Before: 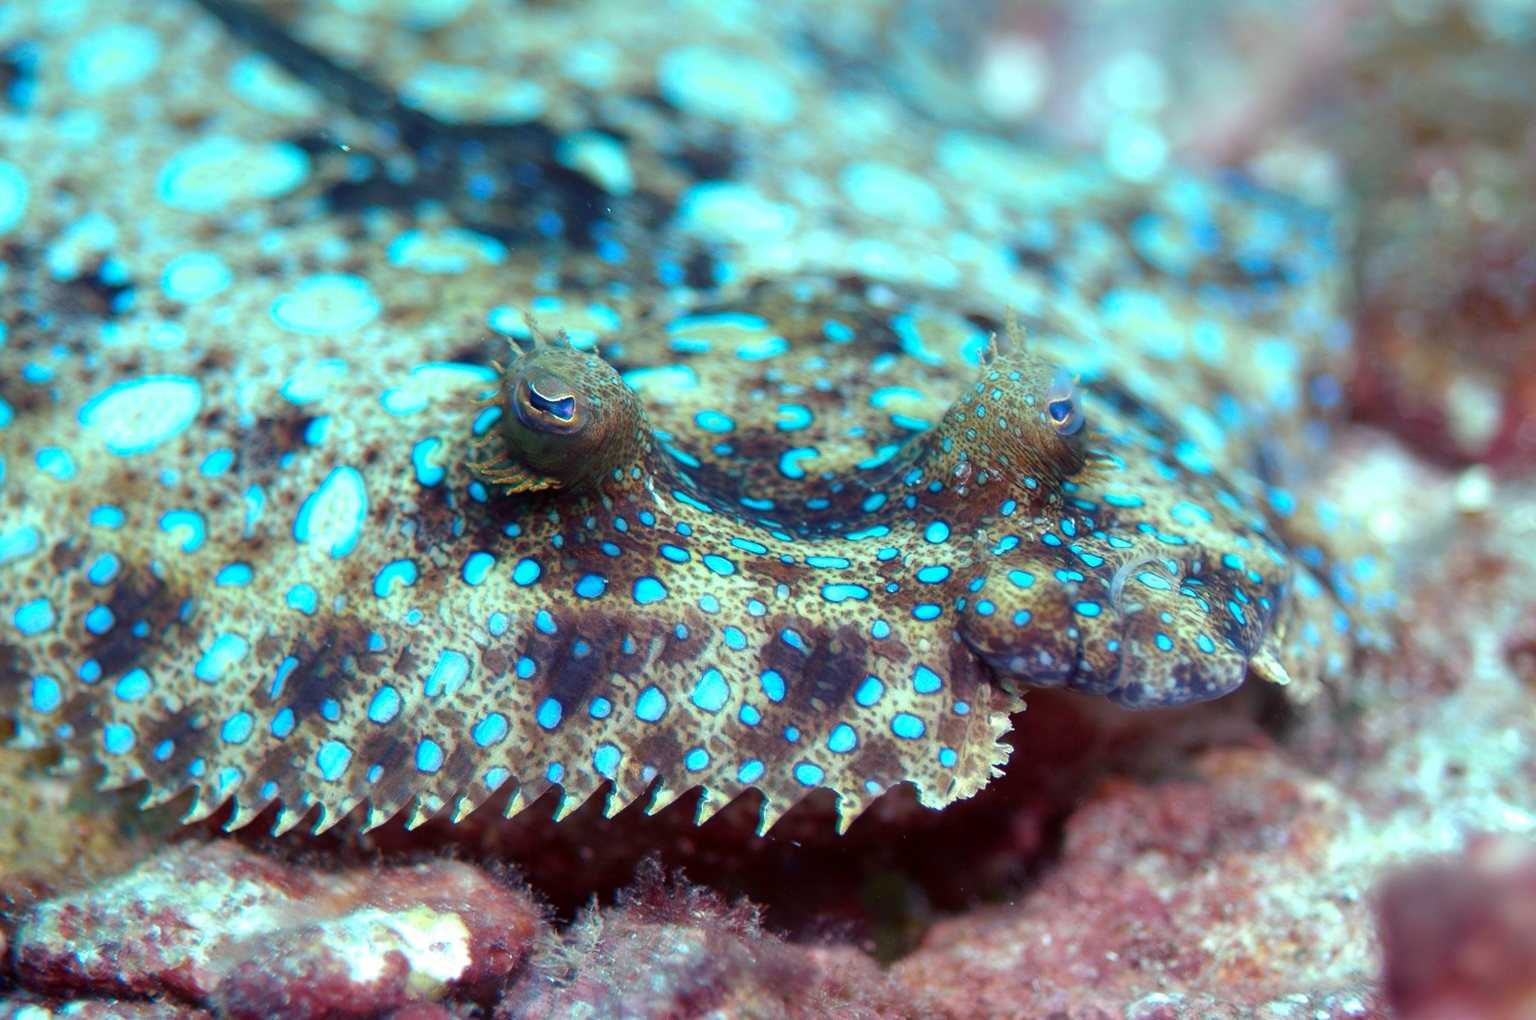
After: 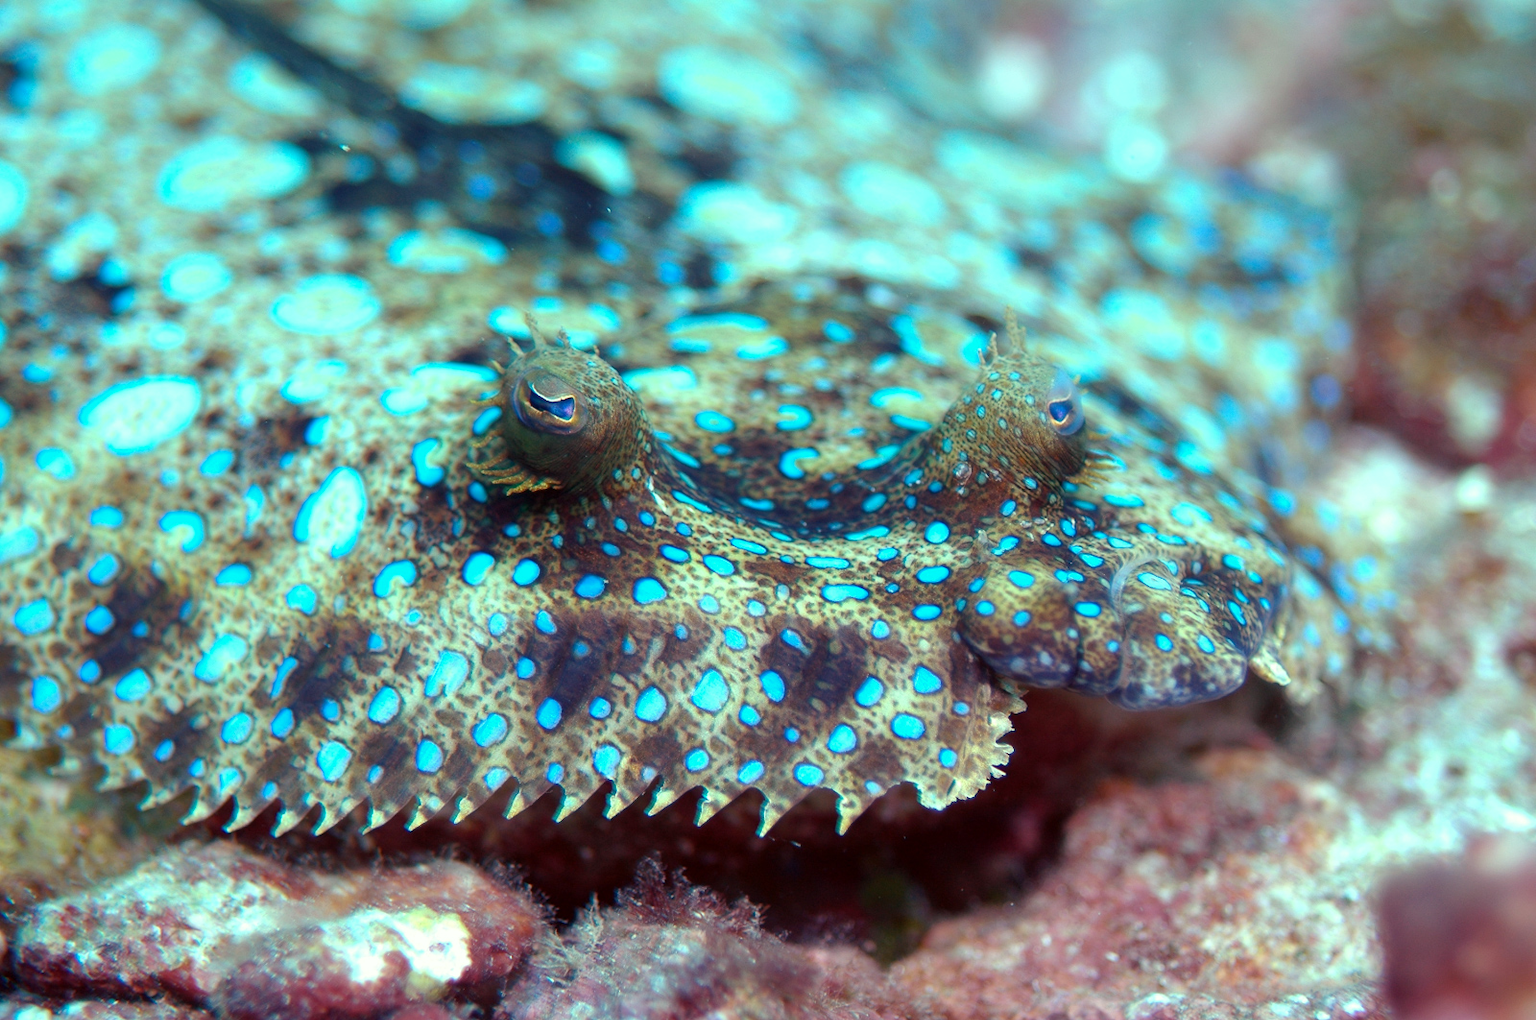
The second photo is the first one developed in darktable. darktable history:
color correction: highlights a* -2.51, highlights b* 2.58
